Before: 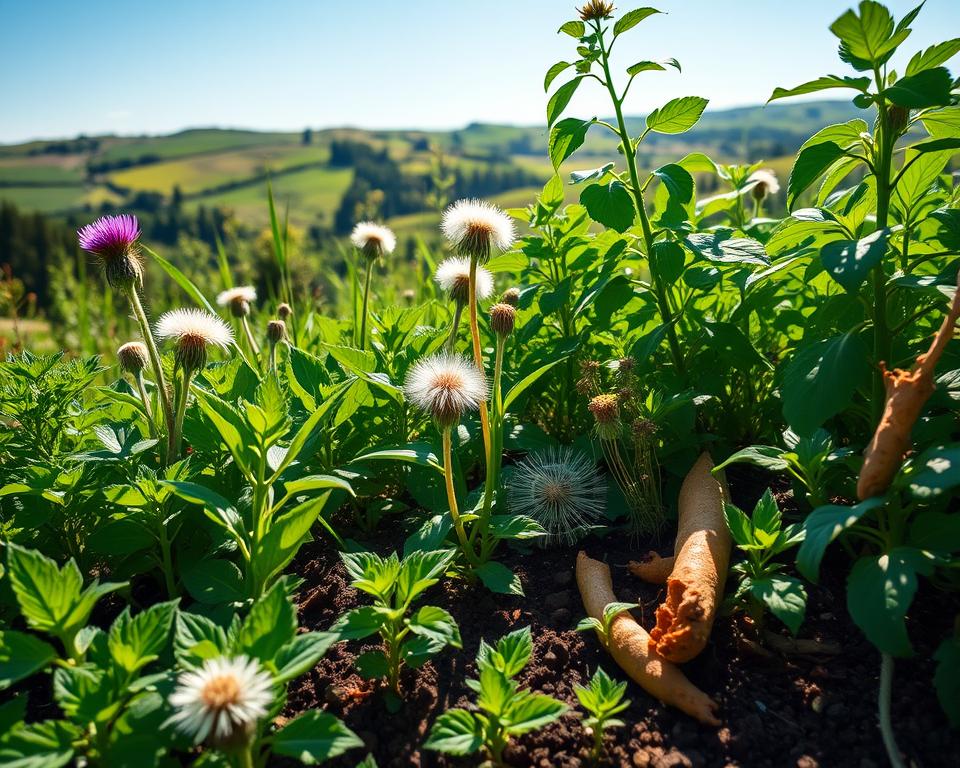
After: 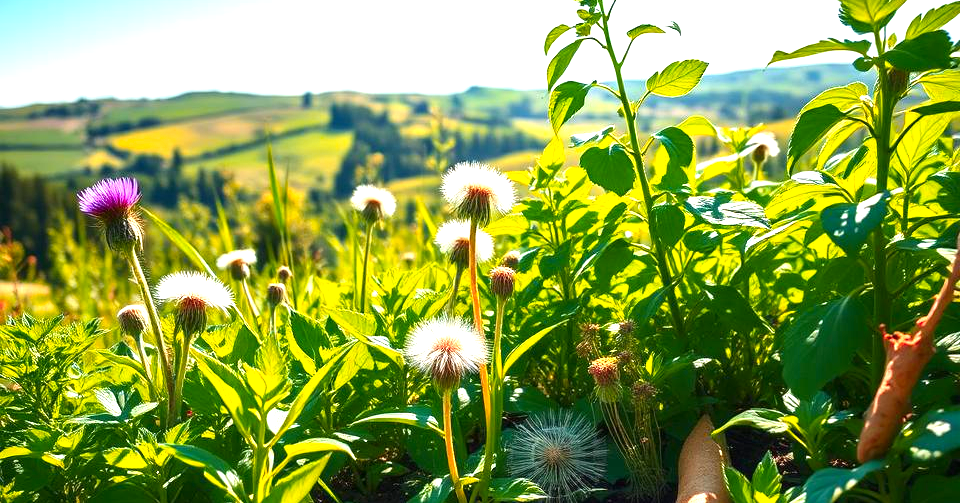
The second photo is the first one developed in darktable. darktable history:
exposure: black level correction 0, exposure 1.001 EV, compensate highlight preservation false
crop and rotate: top 4.865%, bottom 29.554%
color zones: curves: ch1 [(0.24, 0.629) (0.75, 0.5)]; ch2 [(0.255, 0.454) (0.745, 0.491)]
